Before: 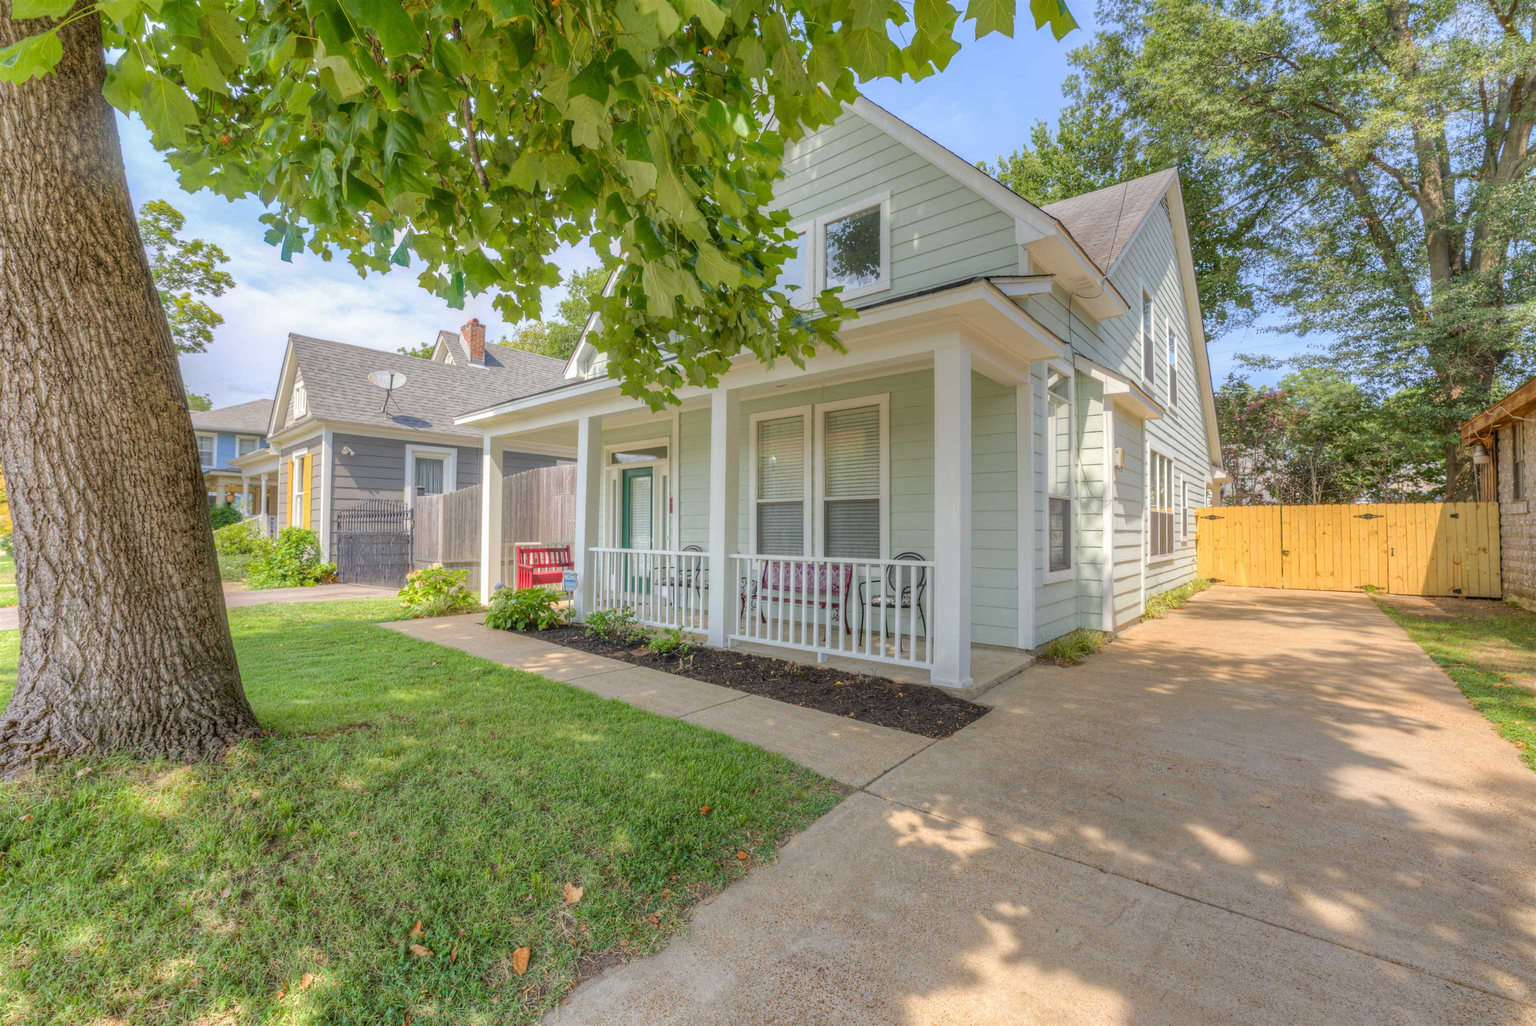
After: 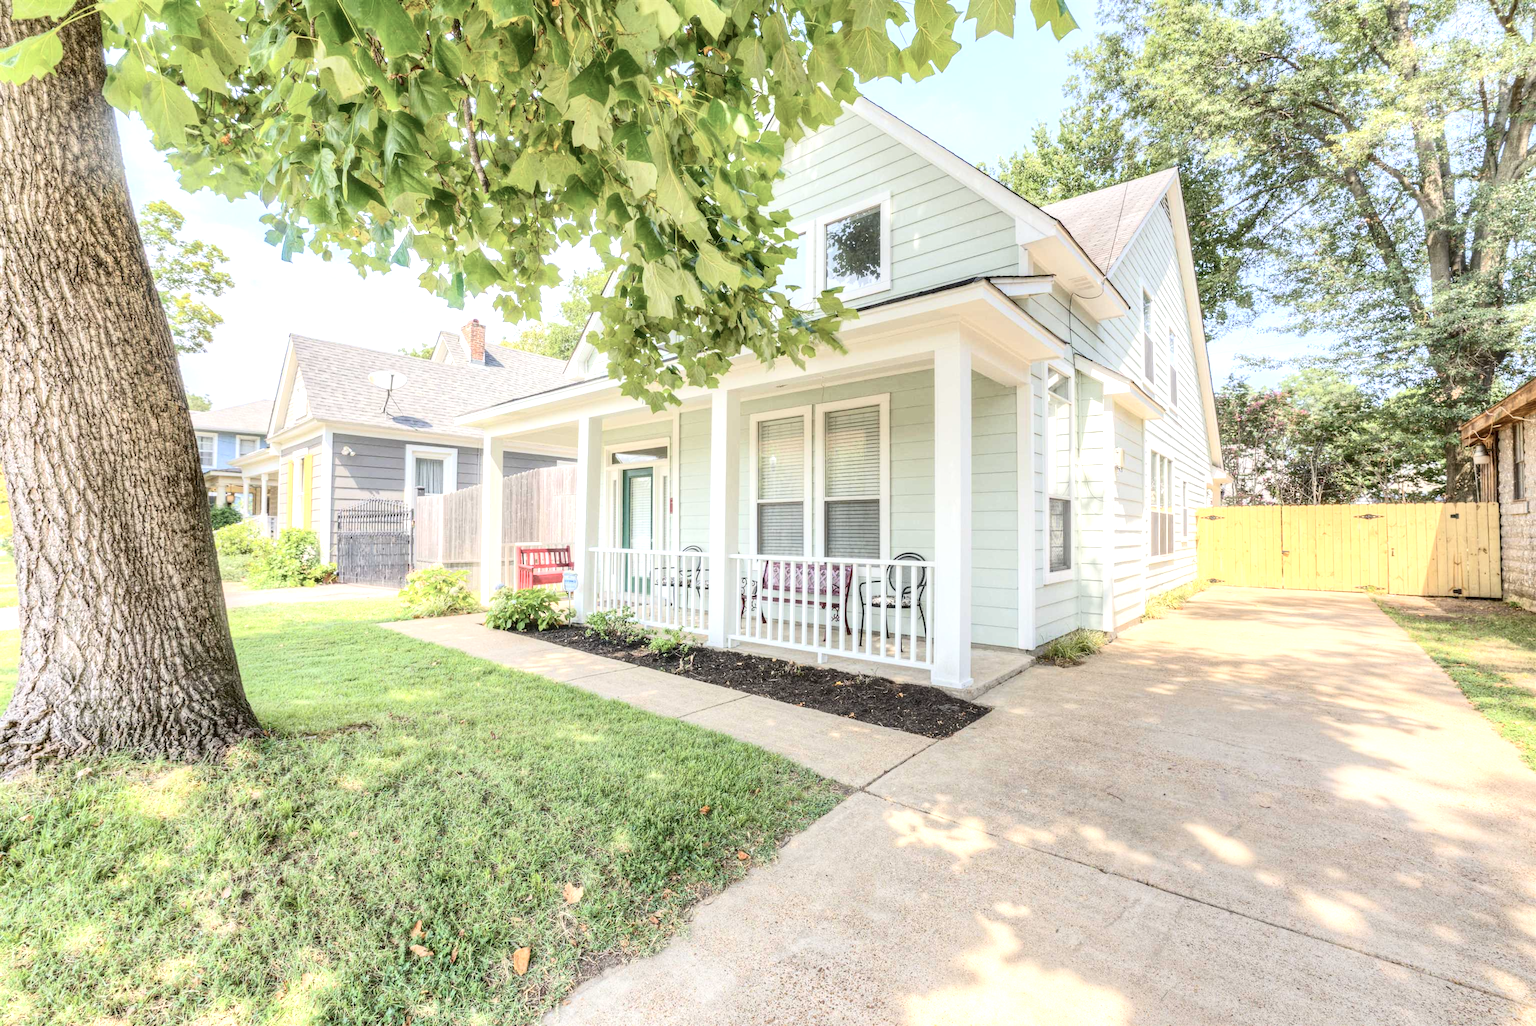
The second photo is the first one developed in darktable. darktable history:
contrast brightness saturation: contrast 0.254, saturation -0.307
exposure: black level correction 0, exposure 1 EV, compensate highlight preservation false
